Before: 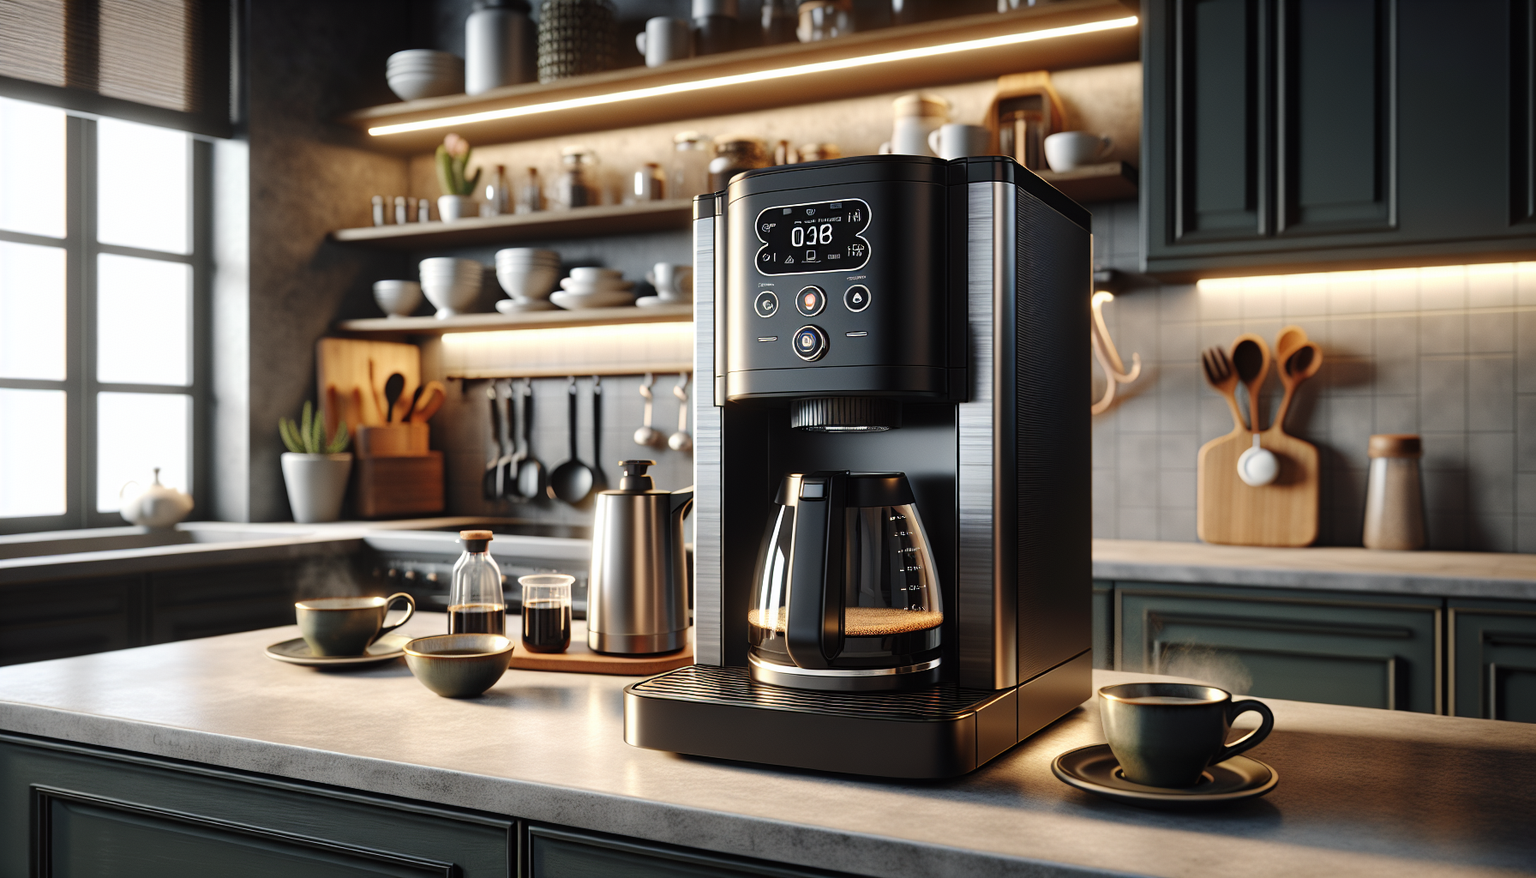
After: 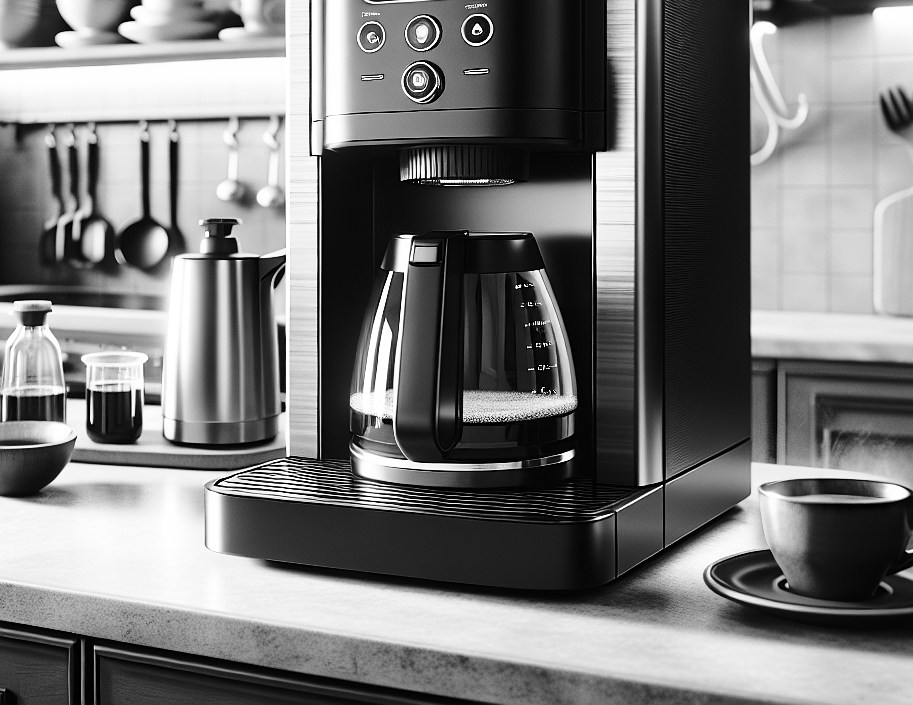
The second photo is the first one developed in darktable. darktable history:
base curve: curves: ch0 [(0, 0) (0.028, 0.03) (0.121, 0.232) (0.46, 0.748) (0.859, 0.968) (1, 1)], preserve colors none
sharpen: radius 0.969, amount 0.604
crop and rotate: left 29.237%, top 31.152%, right 19.807%
monochrome: on, module defaults
